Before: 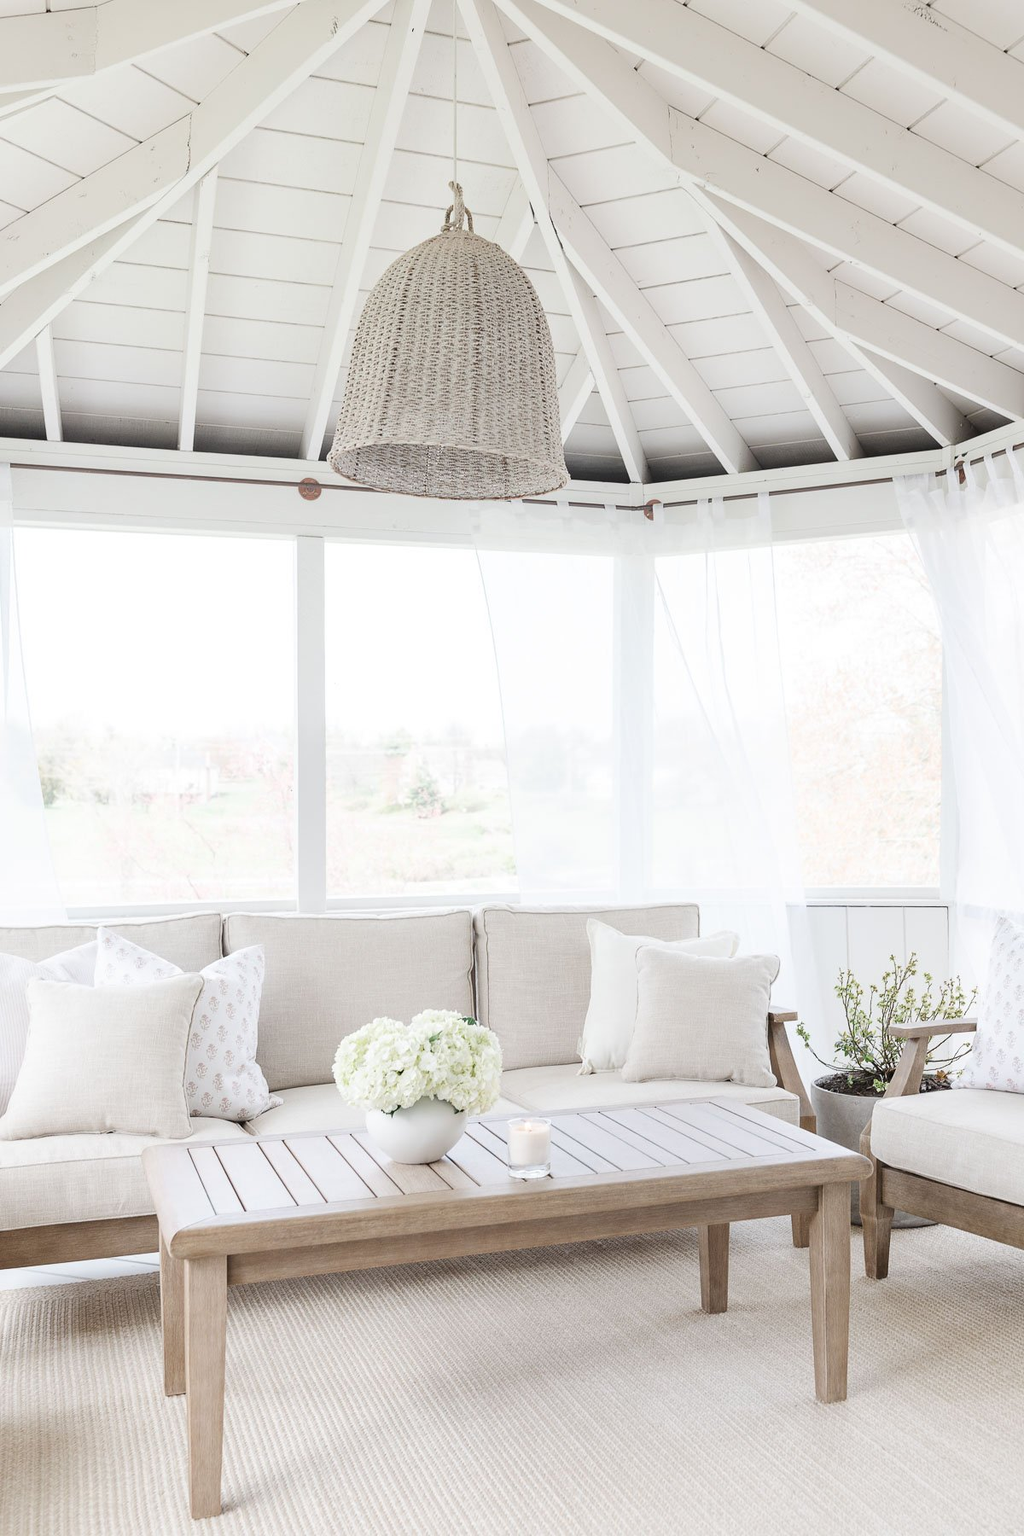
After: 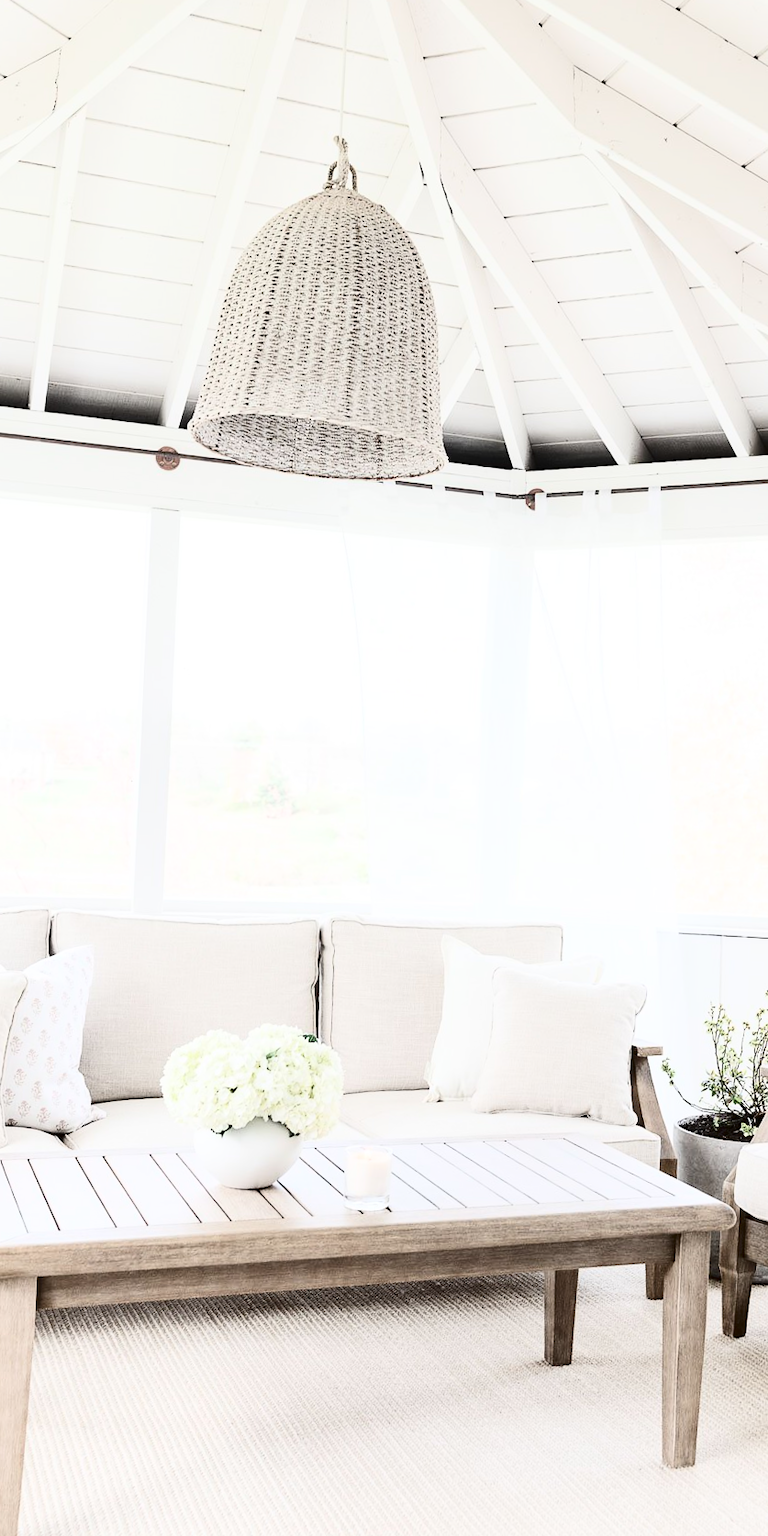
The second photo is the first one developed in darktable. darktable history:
crop and rotate: angle -2.89°, left 13.963%, top 0.024%, right 11.023%, bottom 0.04%
contrast brightness saturation: contrast 0.49, saturation -0.092
